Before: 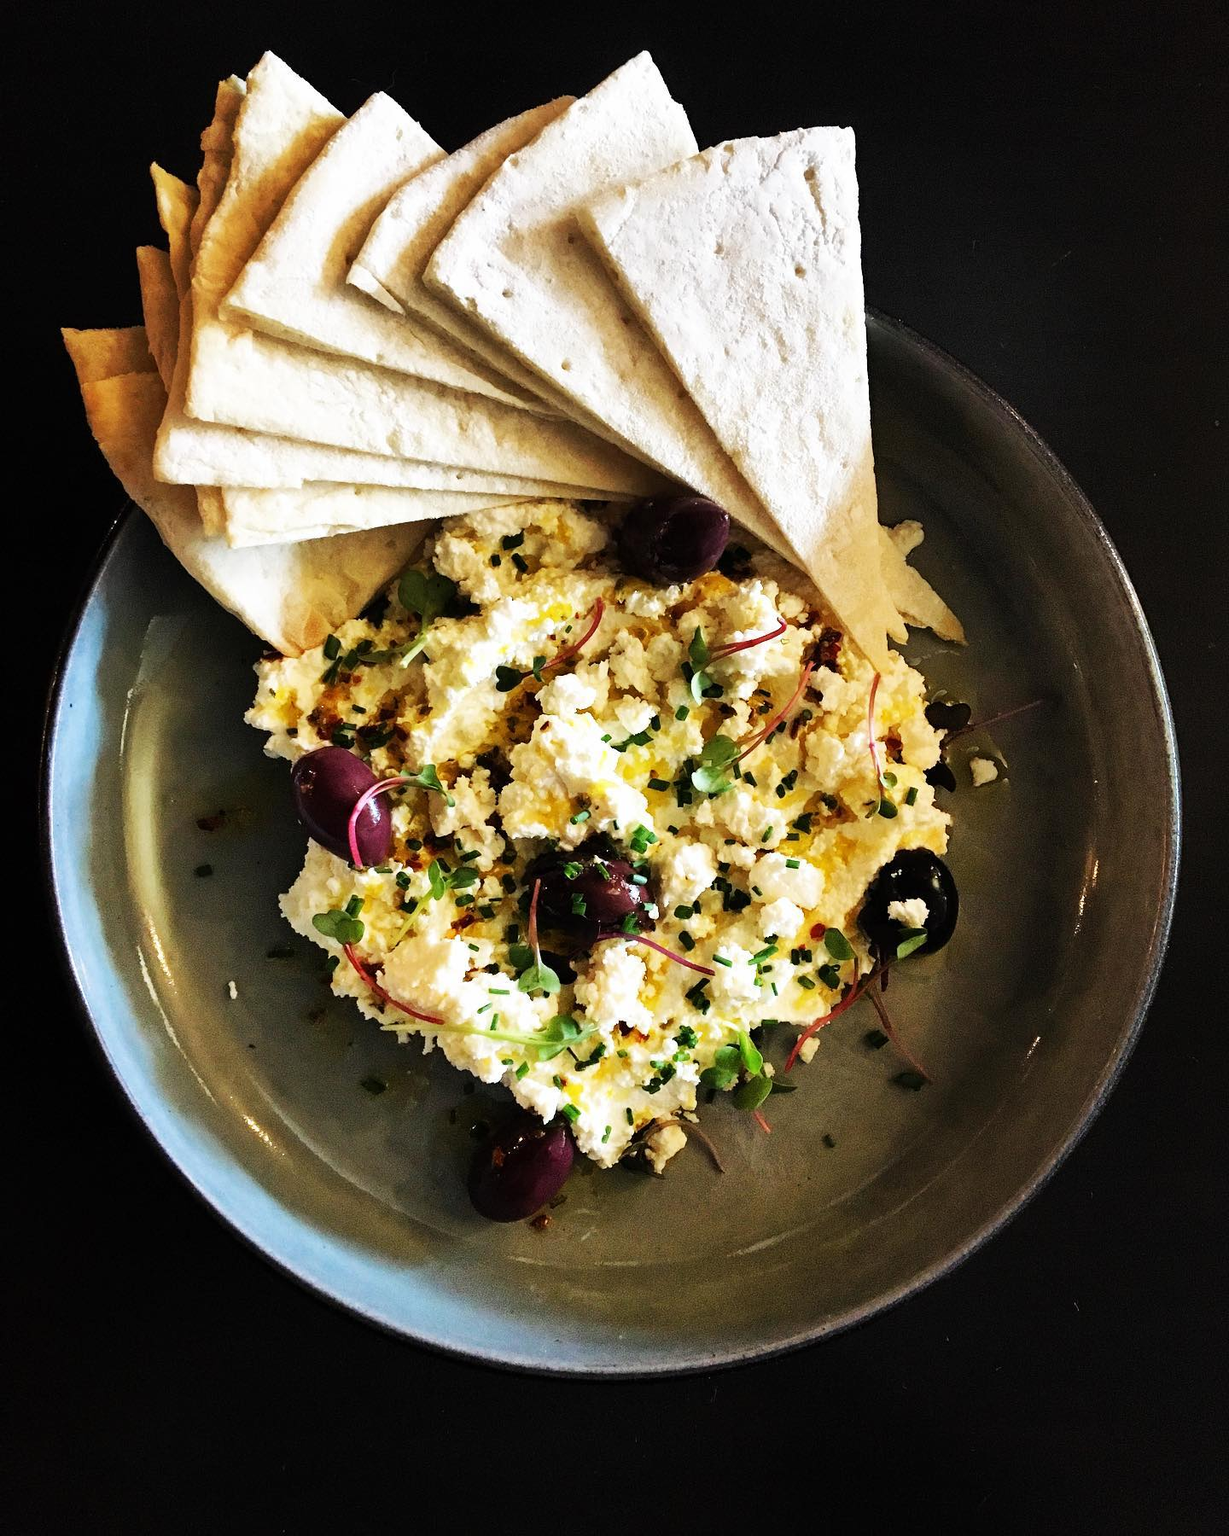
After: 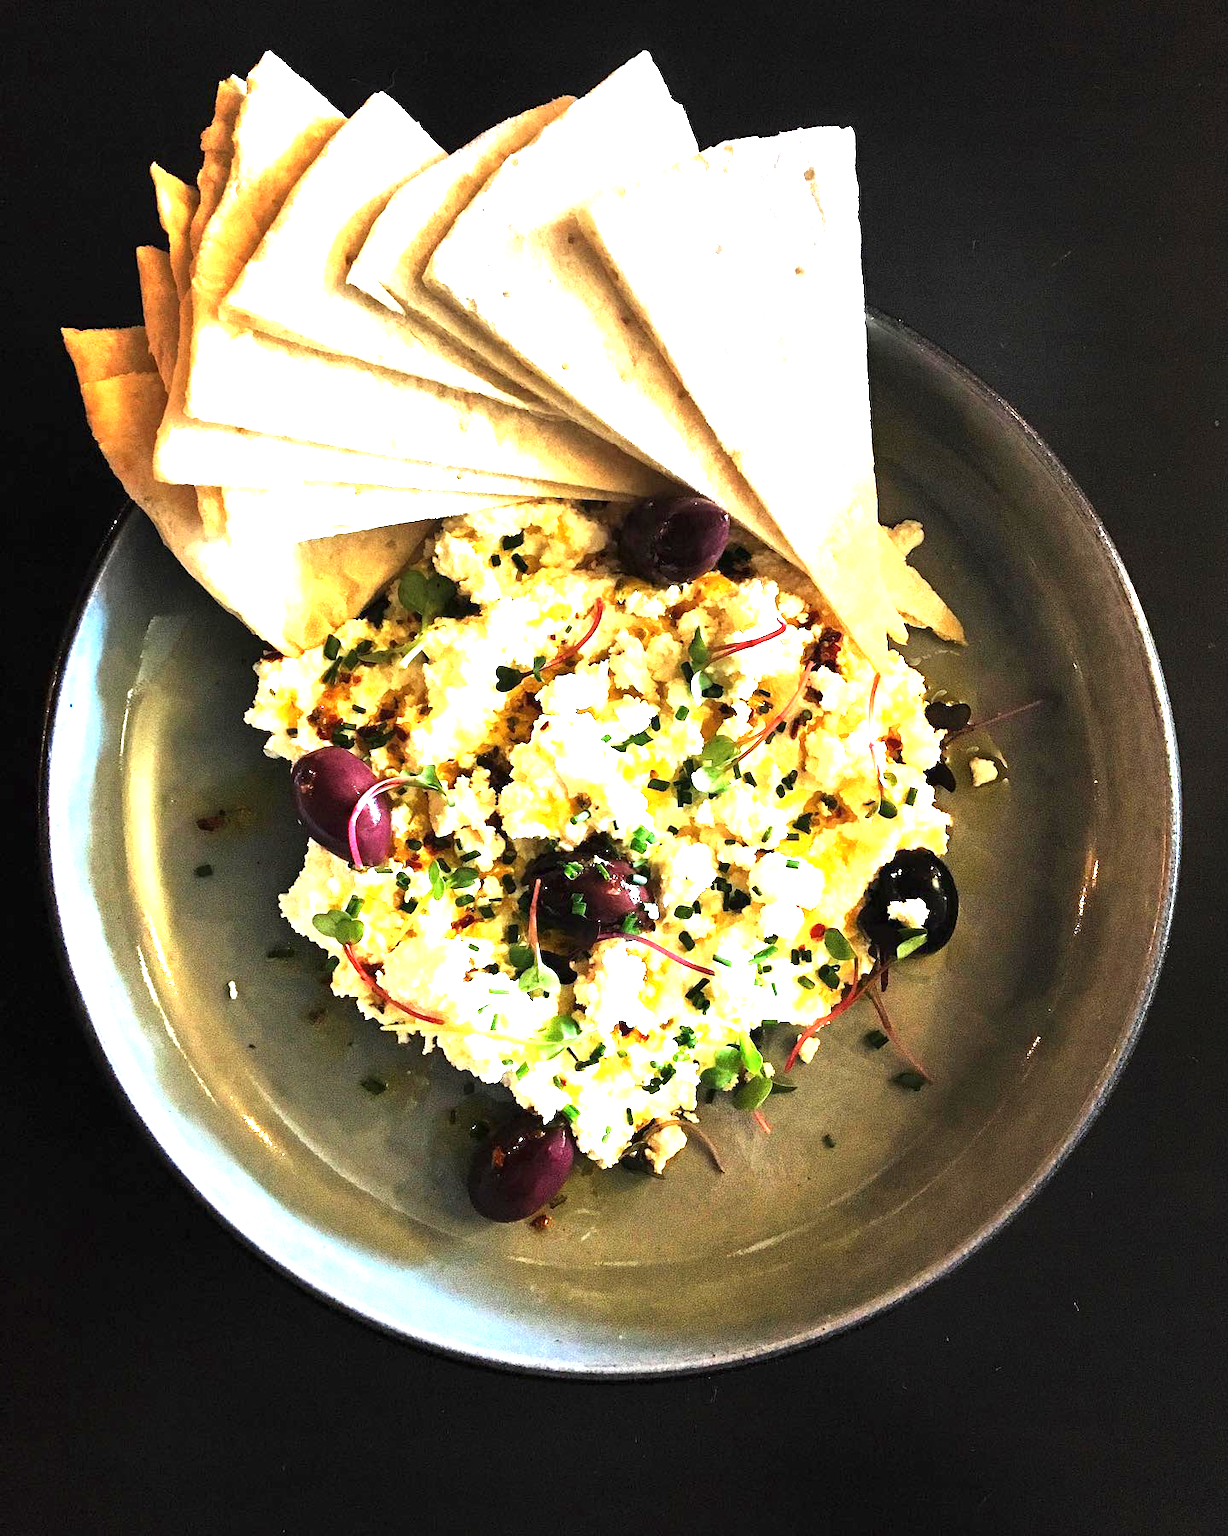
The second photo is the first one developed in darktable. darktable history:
exposure: black level correction 0, exposure 1.471 EV, compensate highlight preservation false
